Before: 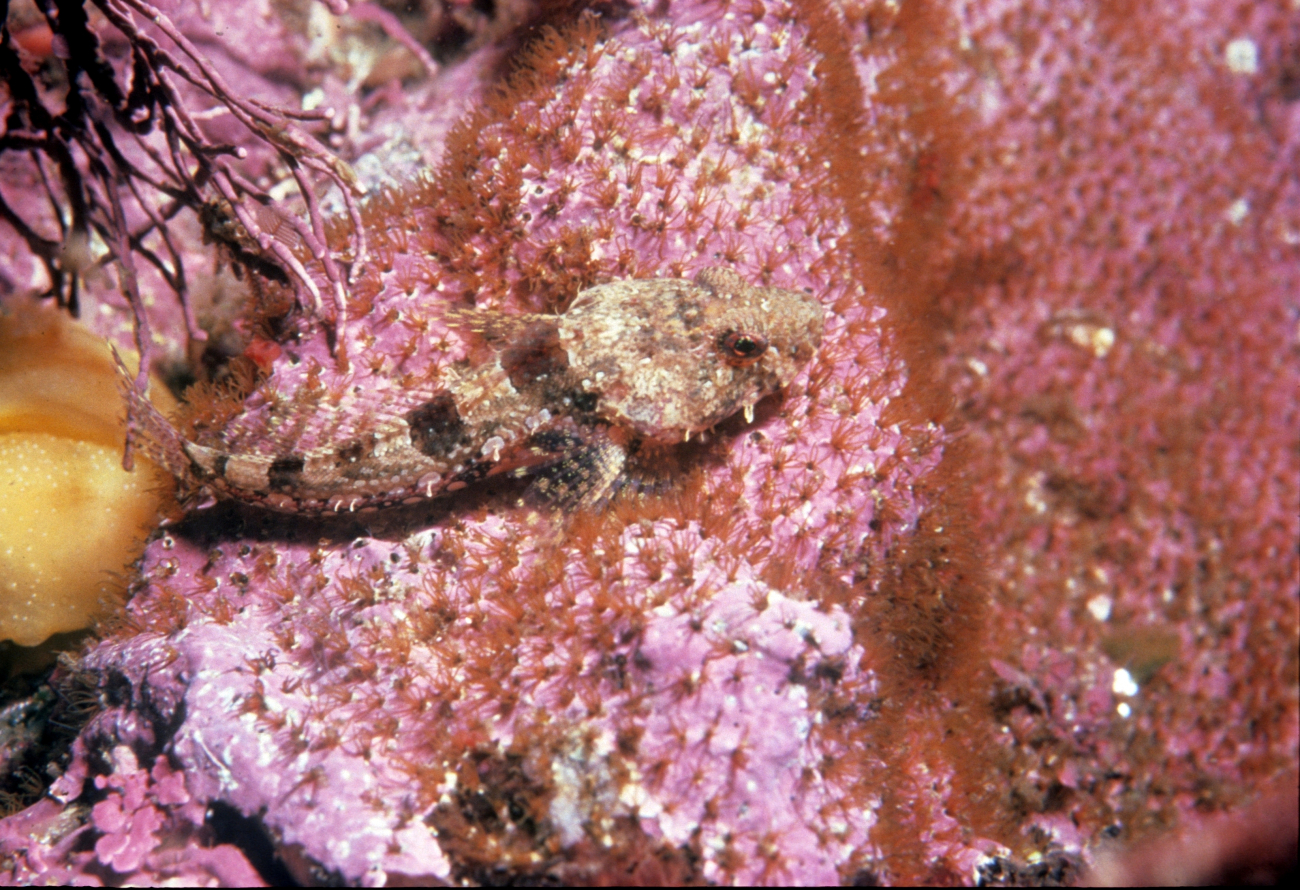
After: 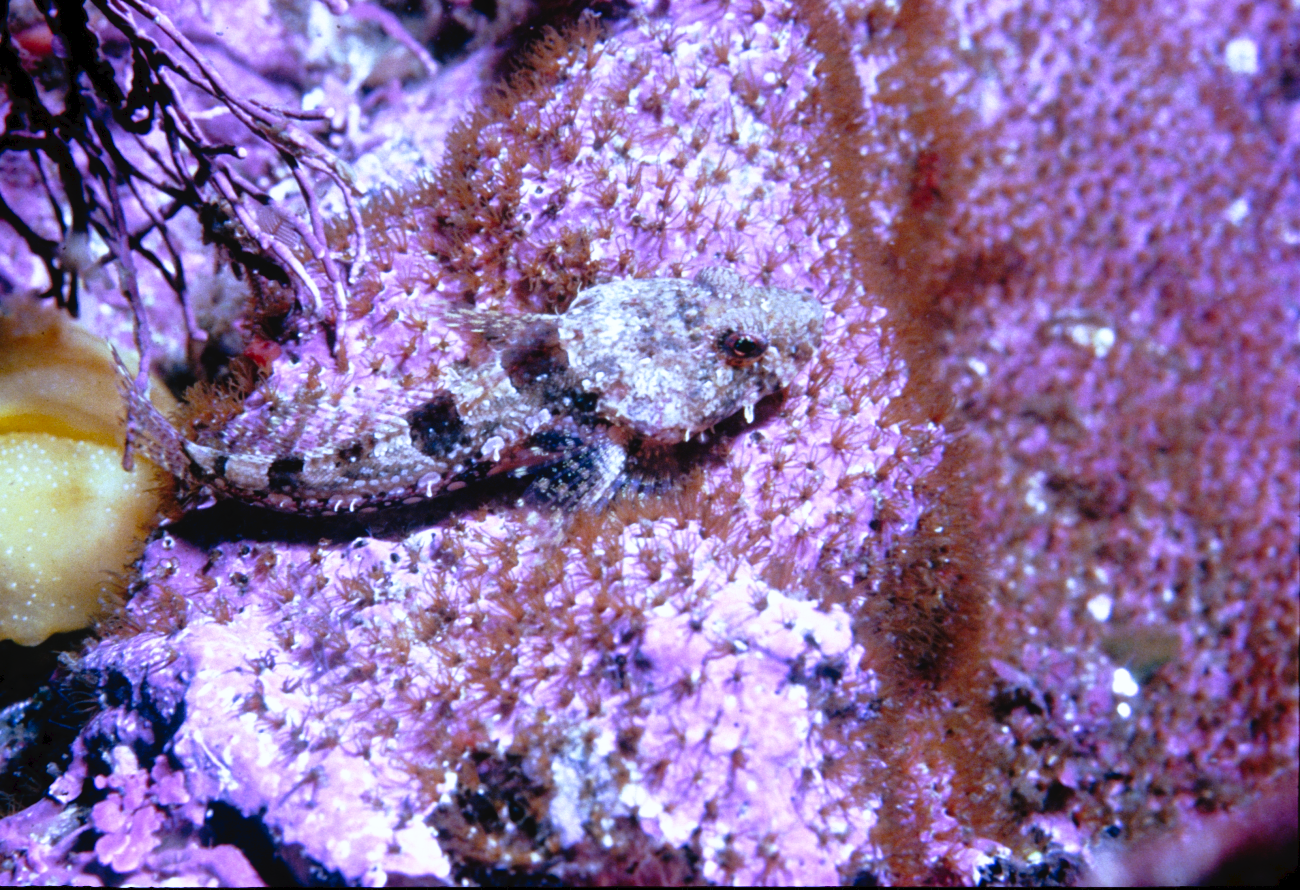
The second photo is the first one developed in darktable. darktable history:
exposure: exposure -0.04 EV, compensate highlight preservation false
white balance: red 0.766, blue 1.537
tone curve: curves: ch0 [(0, 0) (0.003, 0.033) (0.011, 0.033) (0.025, 0.036) (0.044, 0.039) (0.069, 0.04) (0.1, 0.043) (0.136, 0.052) (0.177, 0.085) (0.224, 0.14) (0.277, 0.225) (0.335, 0.333) (0.399, 0.419) (0.468, 0.51) (0.543, 0.603) (0.623, 0.713) (0.709, 0.808) (0.801, 0.901) (0.898, 0.98) (1, 1)], preserve colors none
